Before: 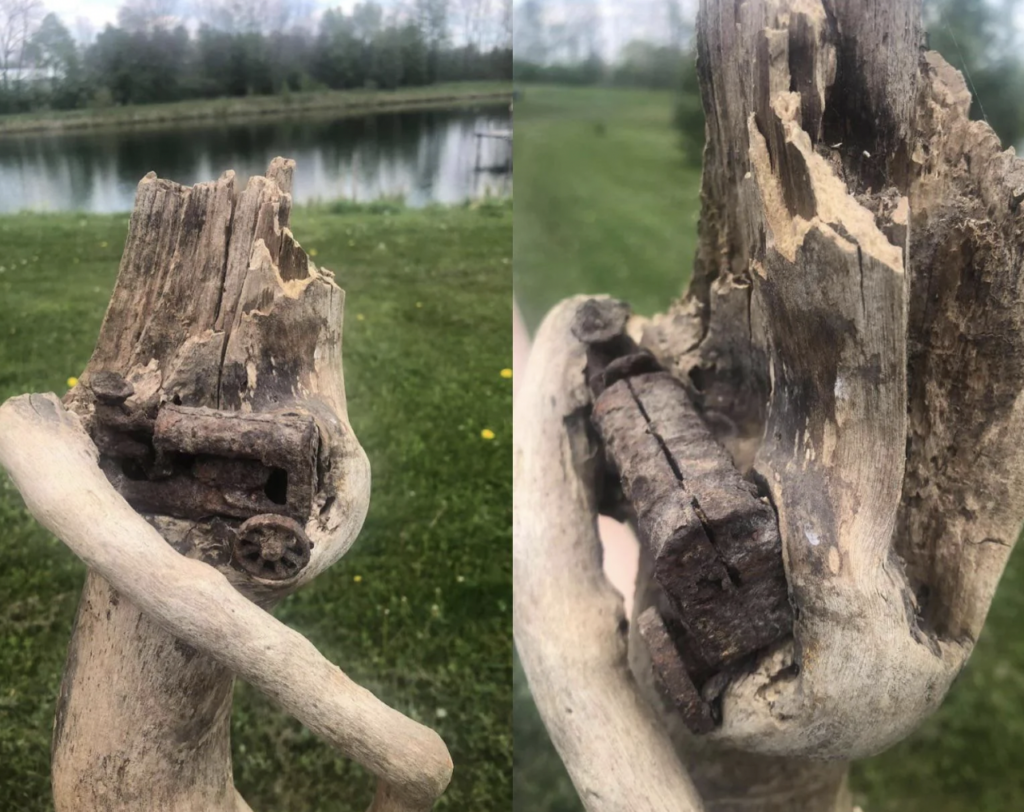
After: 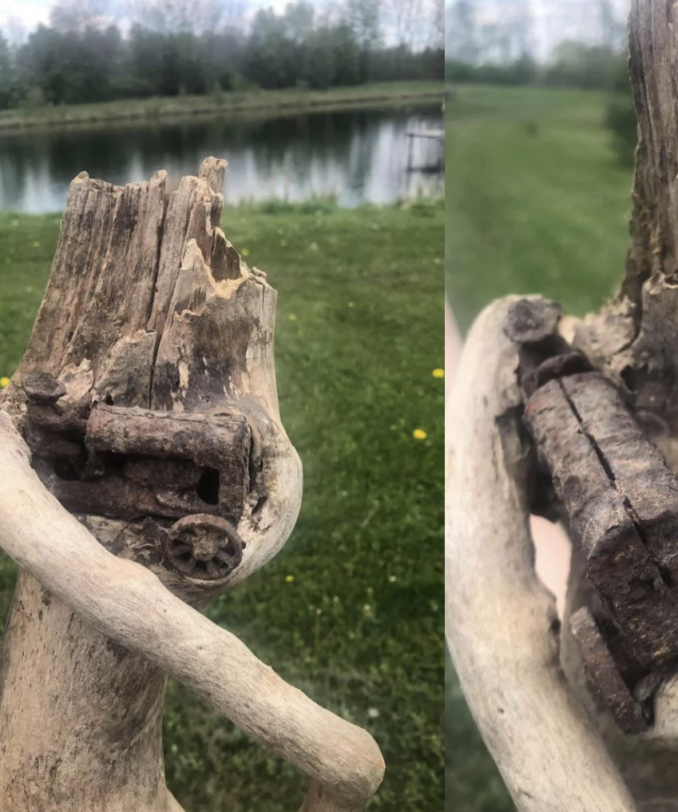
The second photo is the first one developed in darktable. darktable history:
crop and rotate: left 6.698%, right 27.03%
